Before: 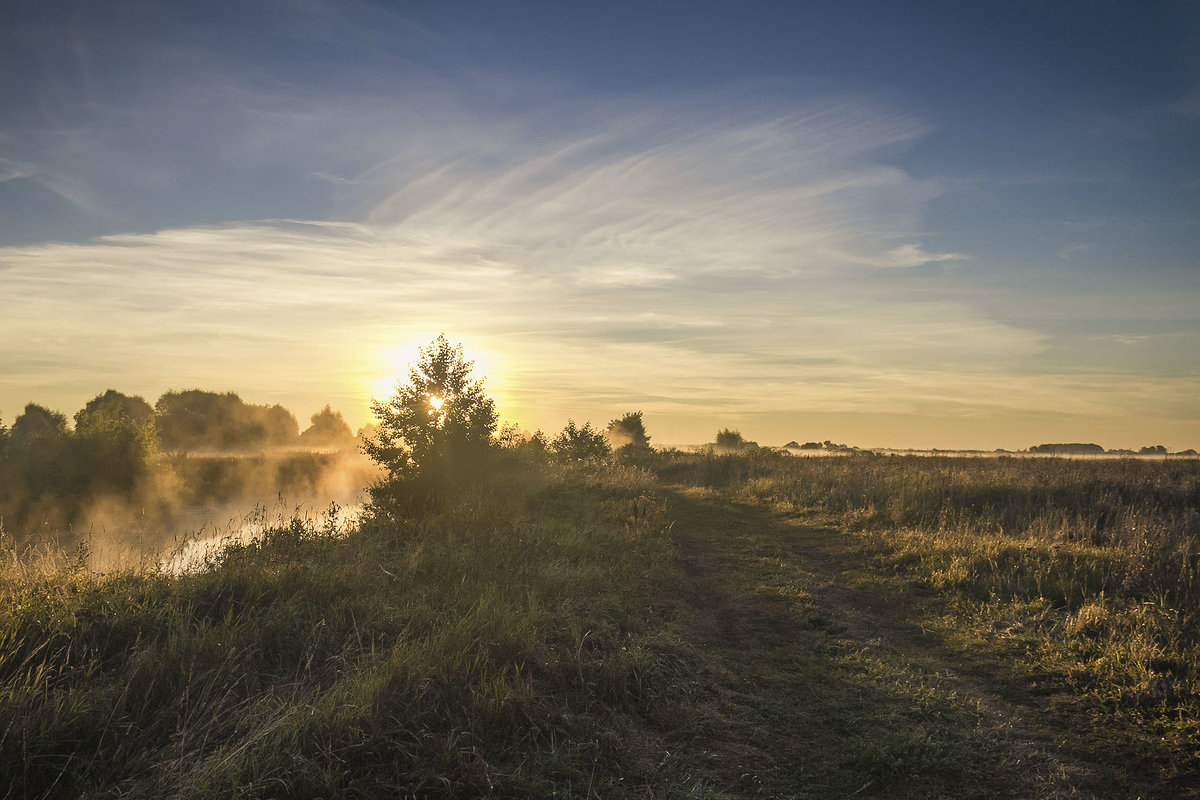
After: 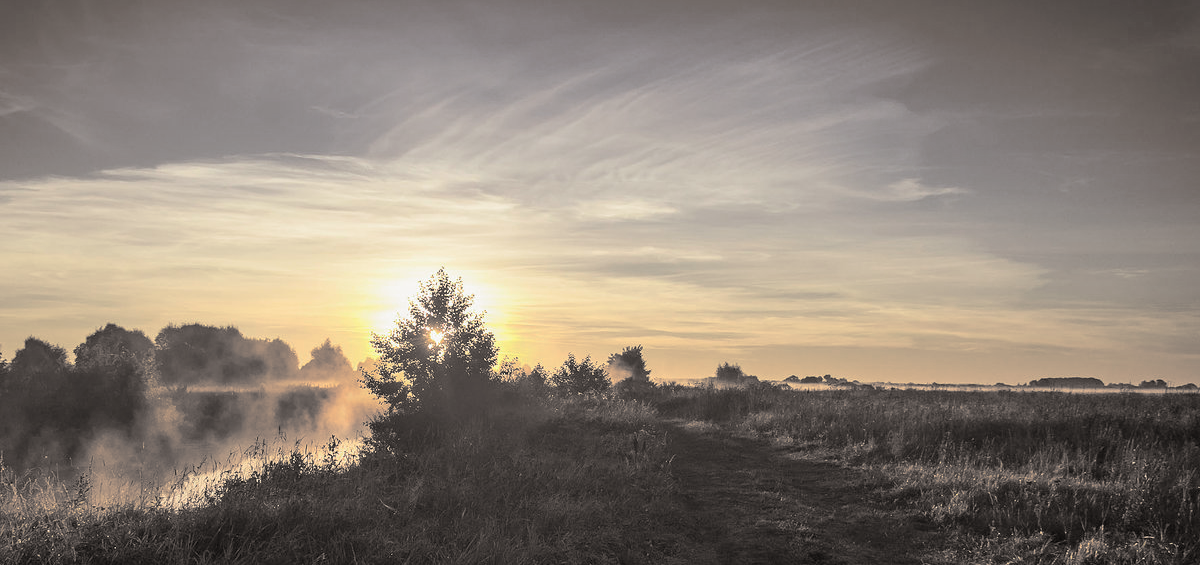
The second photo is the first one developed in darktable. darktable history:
crop and rotate: top 8.293%, bottom 20.996%
split-toning: shadows › hue 26°, shadows › saturation 0.09, highlights › hue 40°, highlights › saturation 0.18, balance -63, compress 0%
white balance: red 0.988, blue 1.017
